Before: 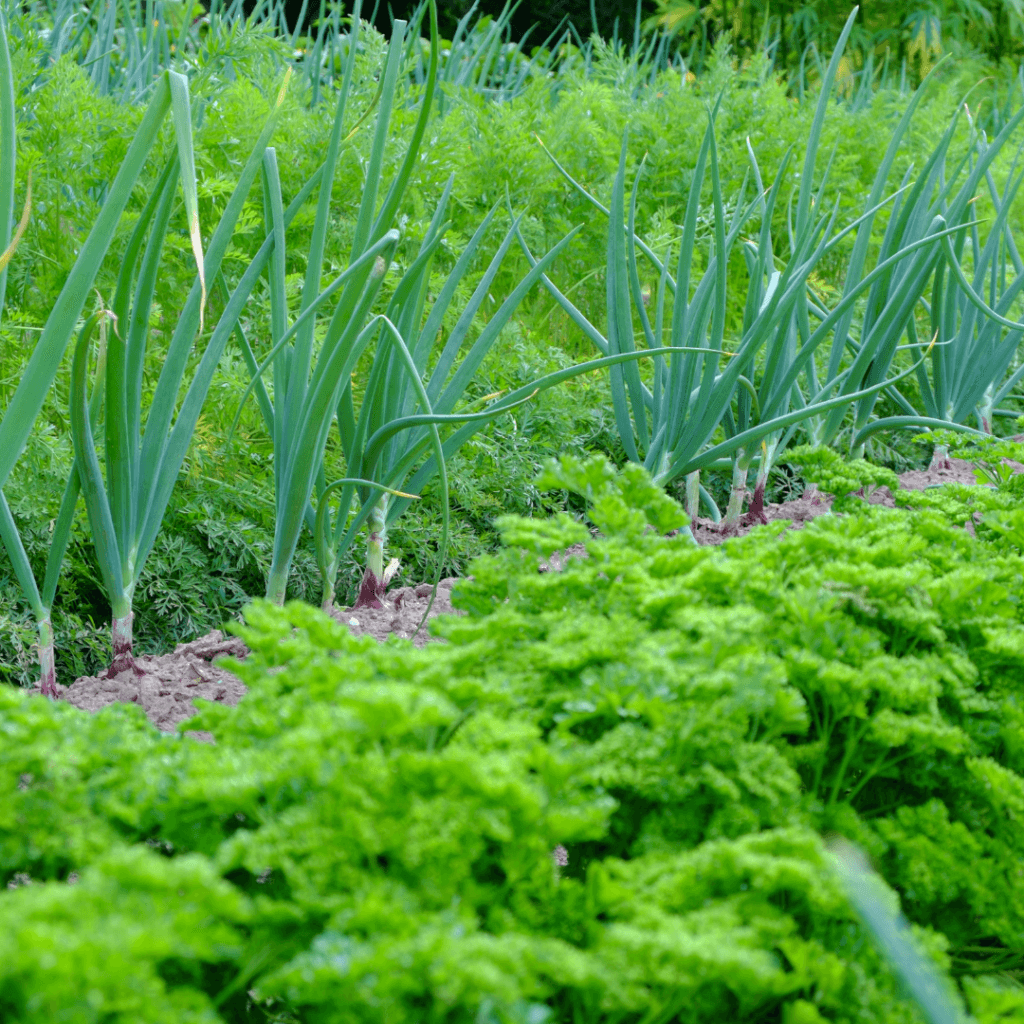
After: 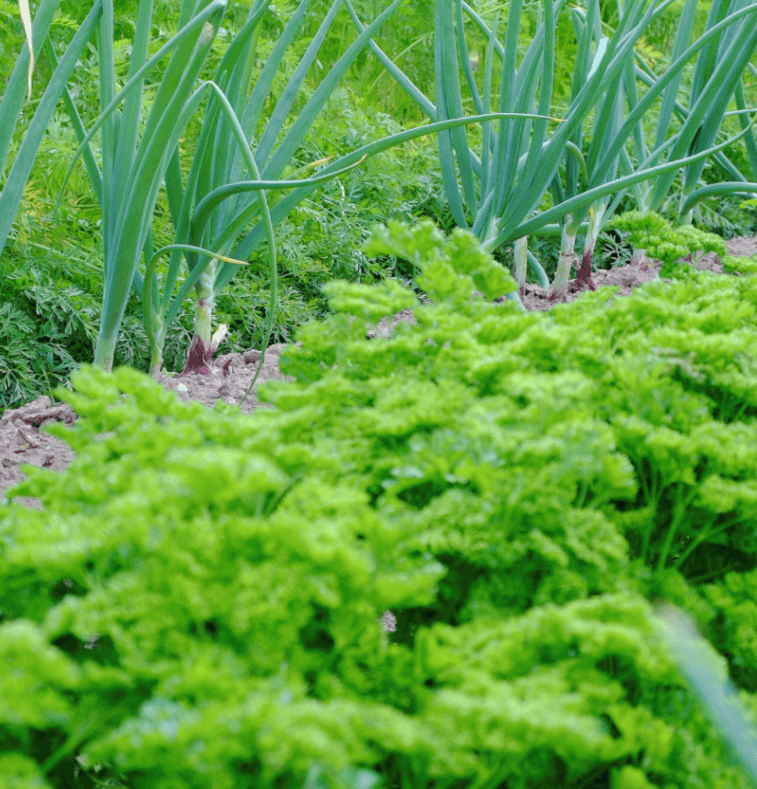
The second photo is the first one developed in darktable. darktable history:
crop: left 16.871%, top 22.857%, right 9.116%
tone curve: curves: ch0 [(0, 0) (0.003, 0.018) (0.011, 0.024) (0.025, 0.038) (0.044, 0.067) (0.069, 0.098) (0.1, 0.13) (0.136, 0.165) (0.177, 0.205) (0.224, 0.249) (0.277, 0.304) (0.335, 0.365) (0.399, 0.432) (0.468, 0.505) (0.543, 0.579) (0.623, 0.652) (0.709, 0.725) (0.801, 0.802) (0.898, 0.876) (1, 1)], preserve colors none
